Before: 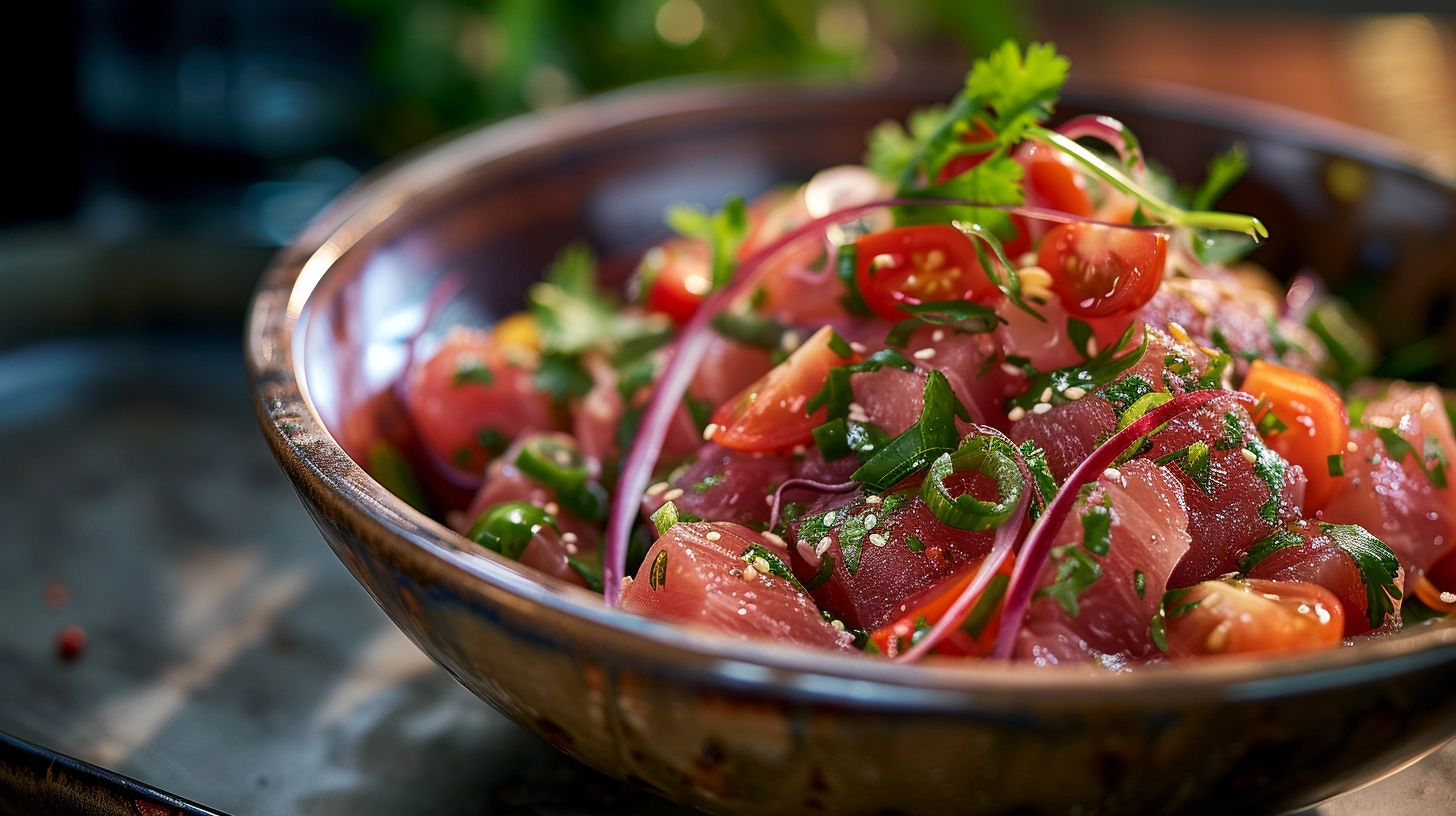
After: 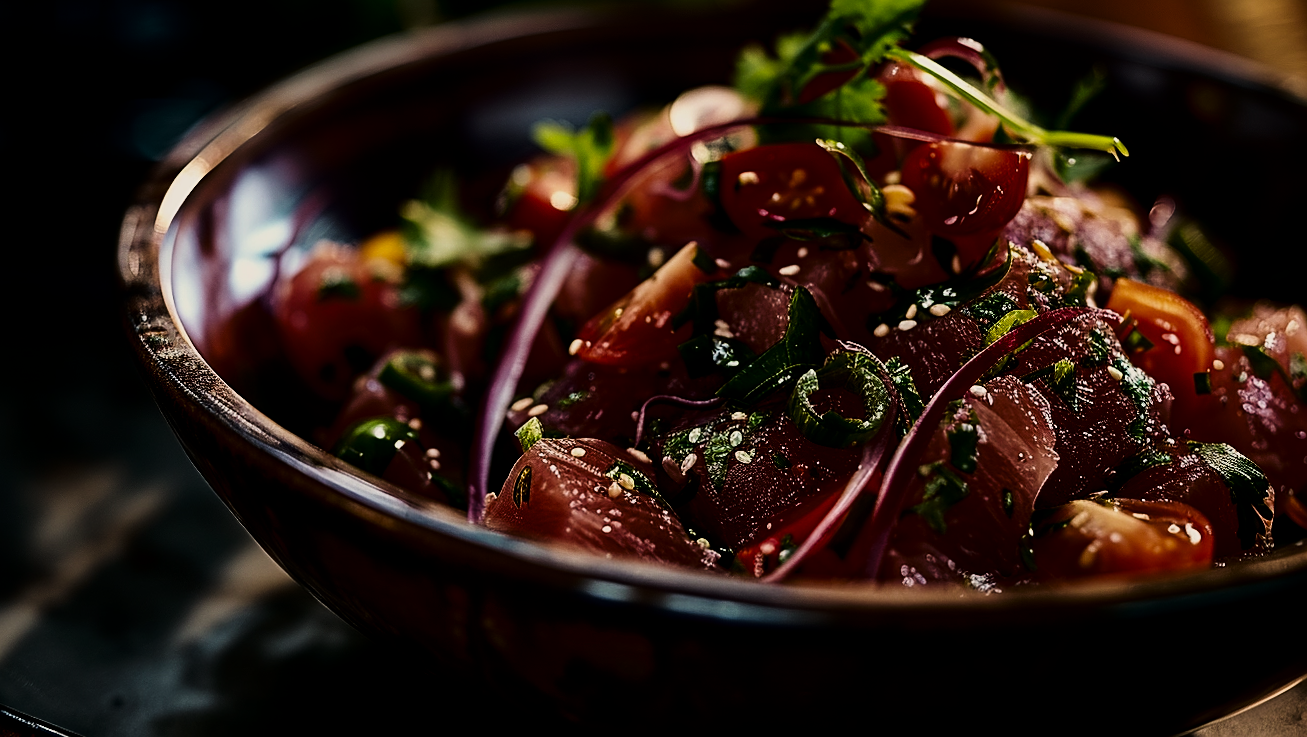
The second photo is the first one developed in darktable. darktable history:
white balance: red 1.045, blue 0.932
rotate and perspective: rotation 0.226°, lens shift (vertical) -0.042, crop left 0.023, crop right 0.982, crop top 0.006, crop bottom 0.994
sharpen: on, module defaults
contrast brightness saturation: brightness -0.52
velvia: strength 15%
crop and rotate: left 8.262%, top 9.226%
tone curve: curves: ch0 [(0, 0) (0.137, 0.063) (0.255, 0.176) (0.502, 0.502) (0.749, 0.839) (1, 1)], color space Lab, linked channels, preserve colors none
filmic rgb: black relative exposure -5 EV, hardness 2.88, contrast 1.3, highlights saturation mix -30%
